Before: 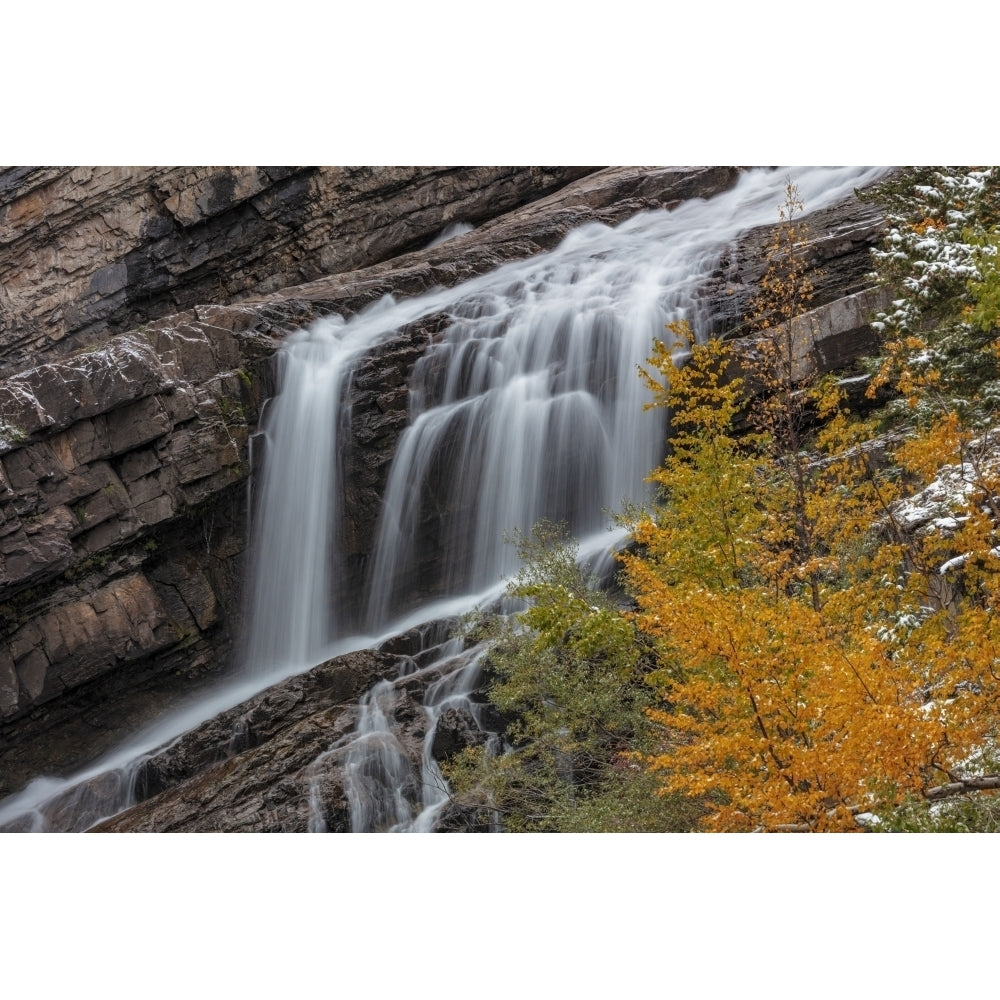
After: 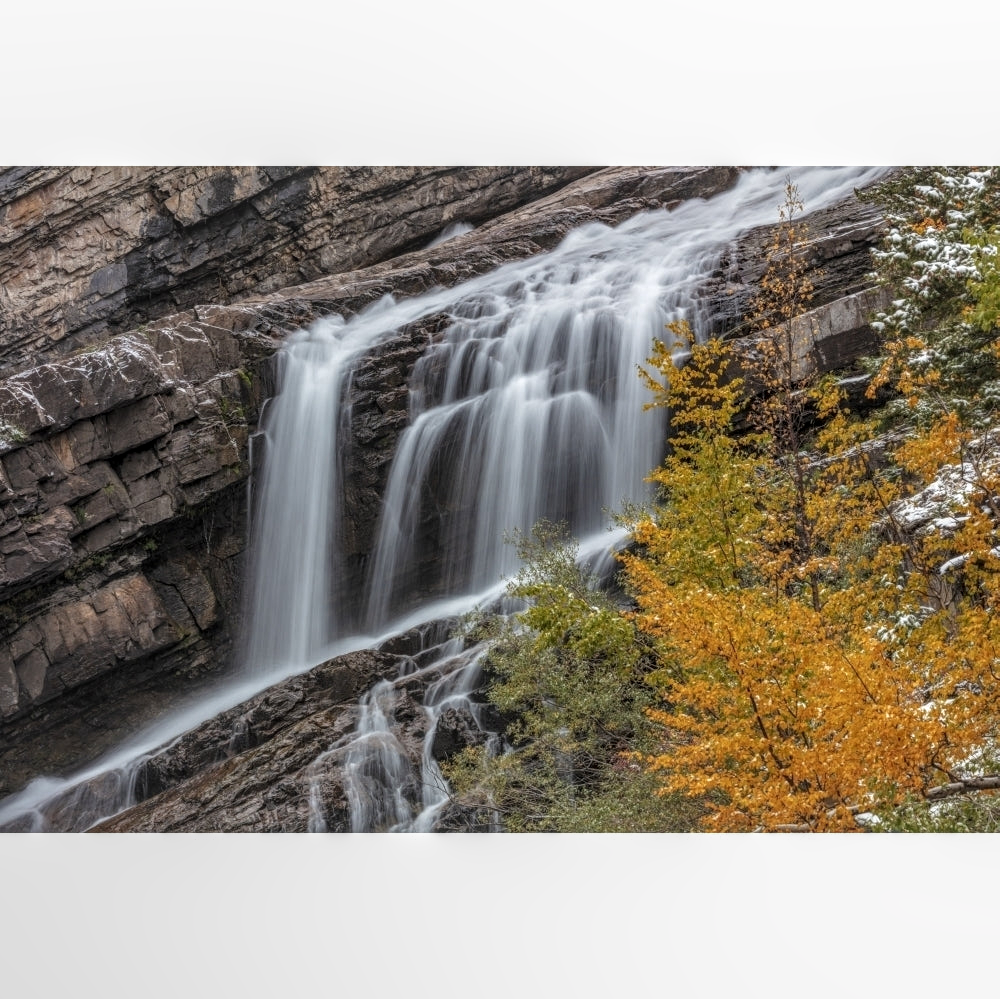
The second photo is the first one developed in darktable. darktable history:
crop: bottom 0.058%
local contrast: highlights 2%, shadows 6%, detail 134%
